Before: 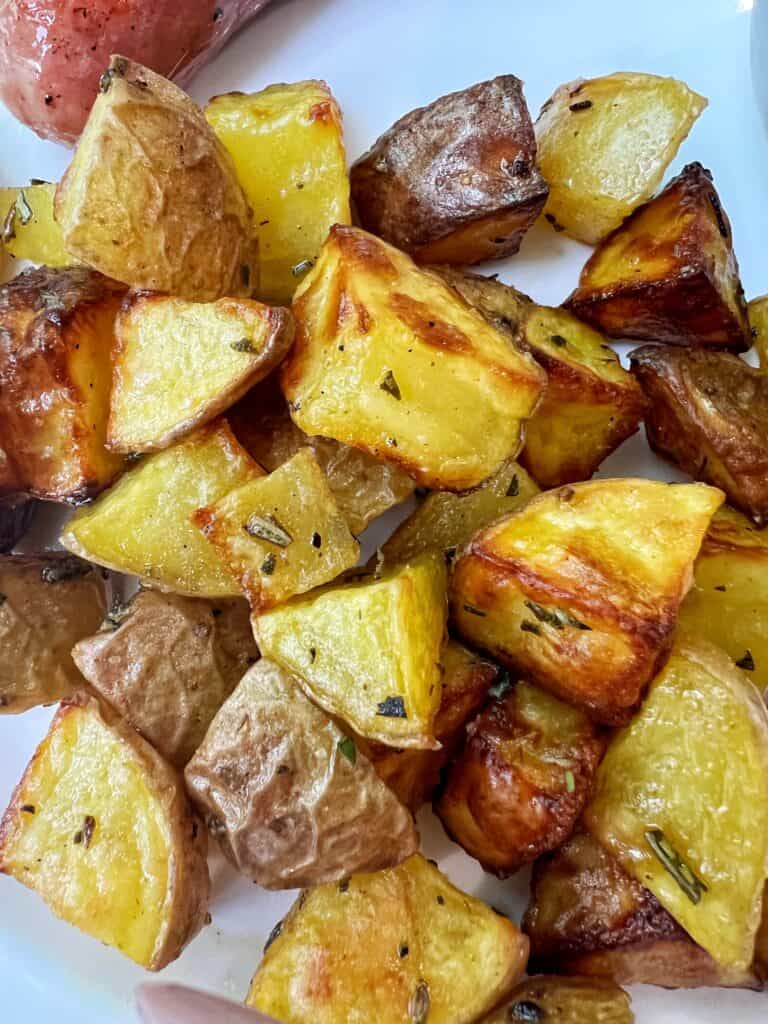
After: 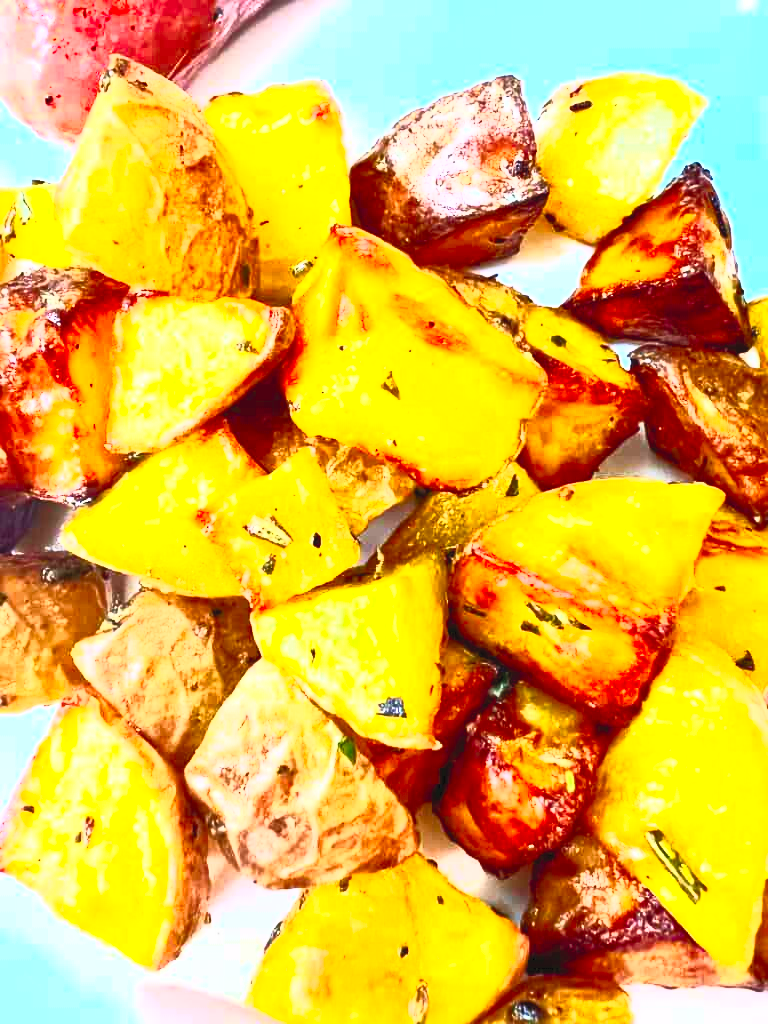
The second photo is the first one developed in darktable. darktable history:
contrast brightness saturation: contrast 0.994, brightness 0.983, saturation 0.981
exposure: exposure 0.563 EV, compensate exposure bias true, compensate highlight preservation false
